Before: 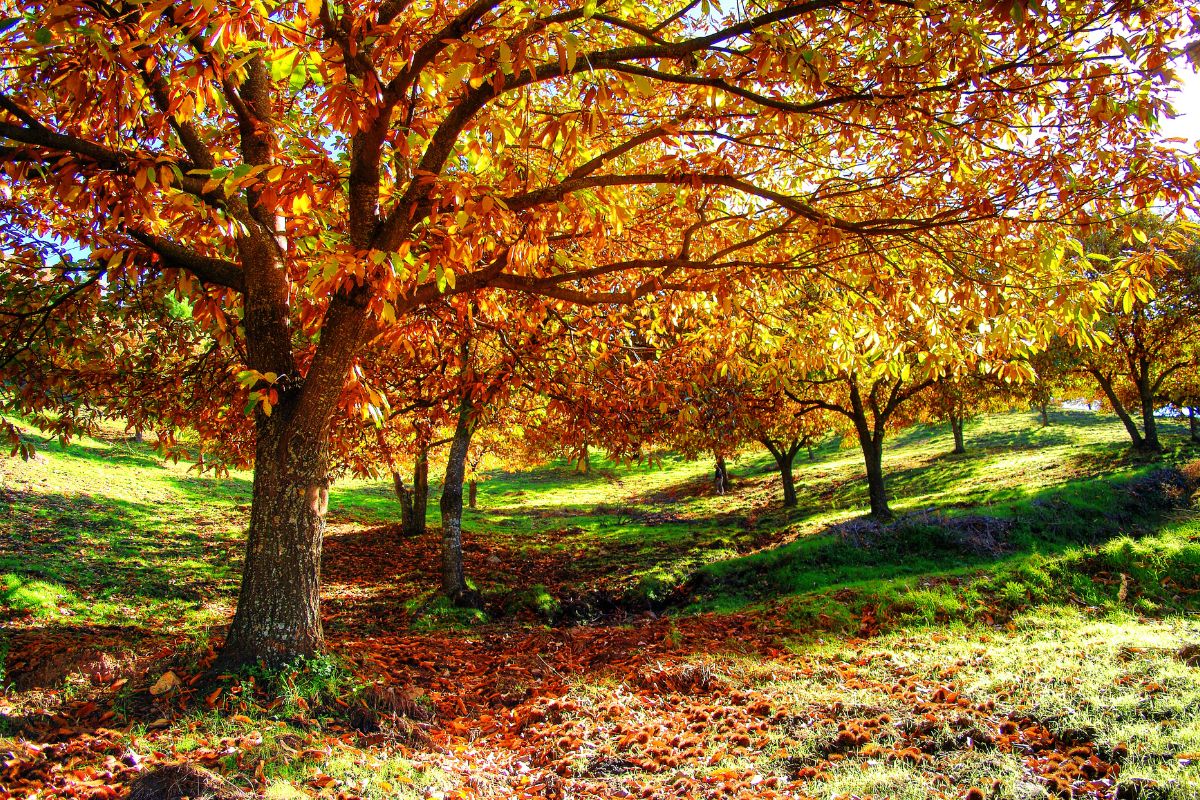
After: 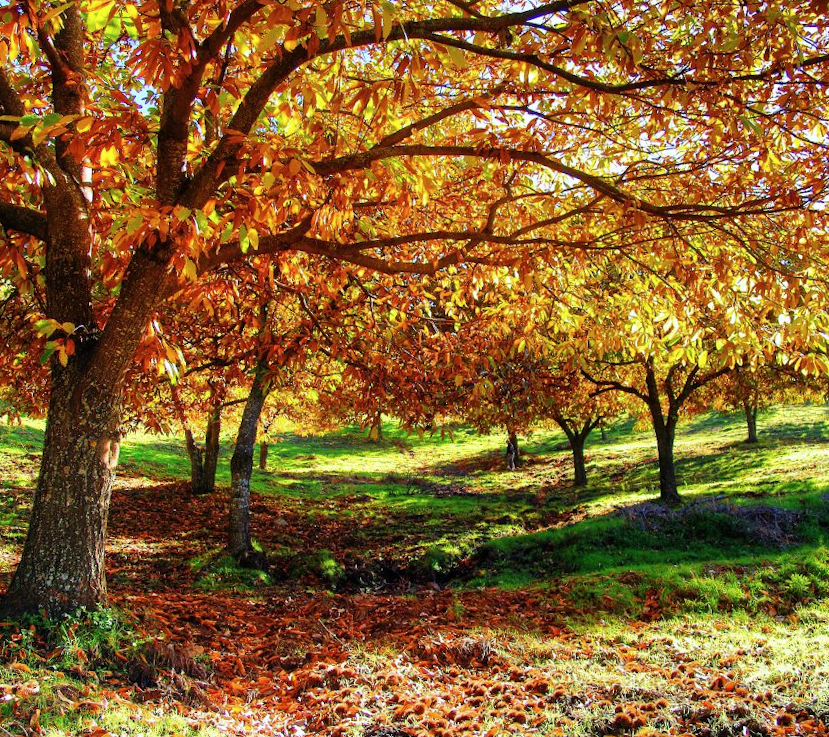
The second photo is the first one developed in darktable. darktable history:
contrast brightness saturation: saturation -0.05
crop and rotate: angle -3.27°, left 14.277%, top 0.028%, right 10.766%, bottom 0.028%
white balance: red 0.98, blue 1.034
